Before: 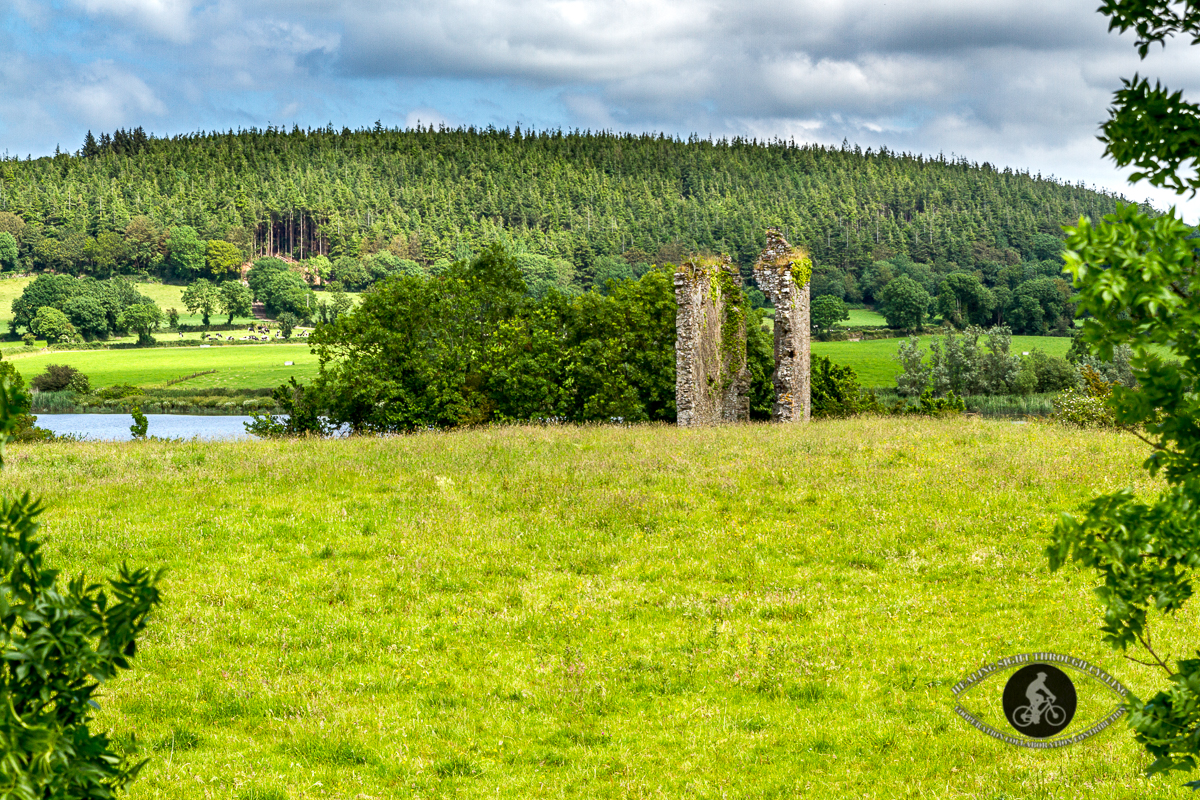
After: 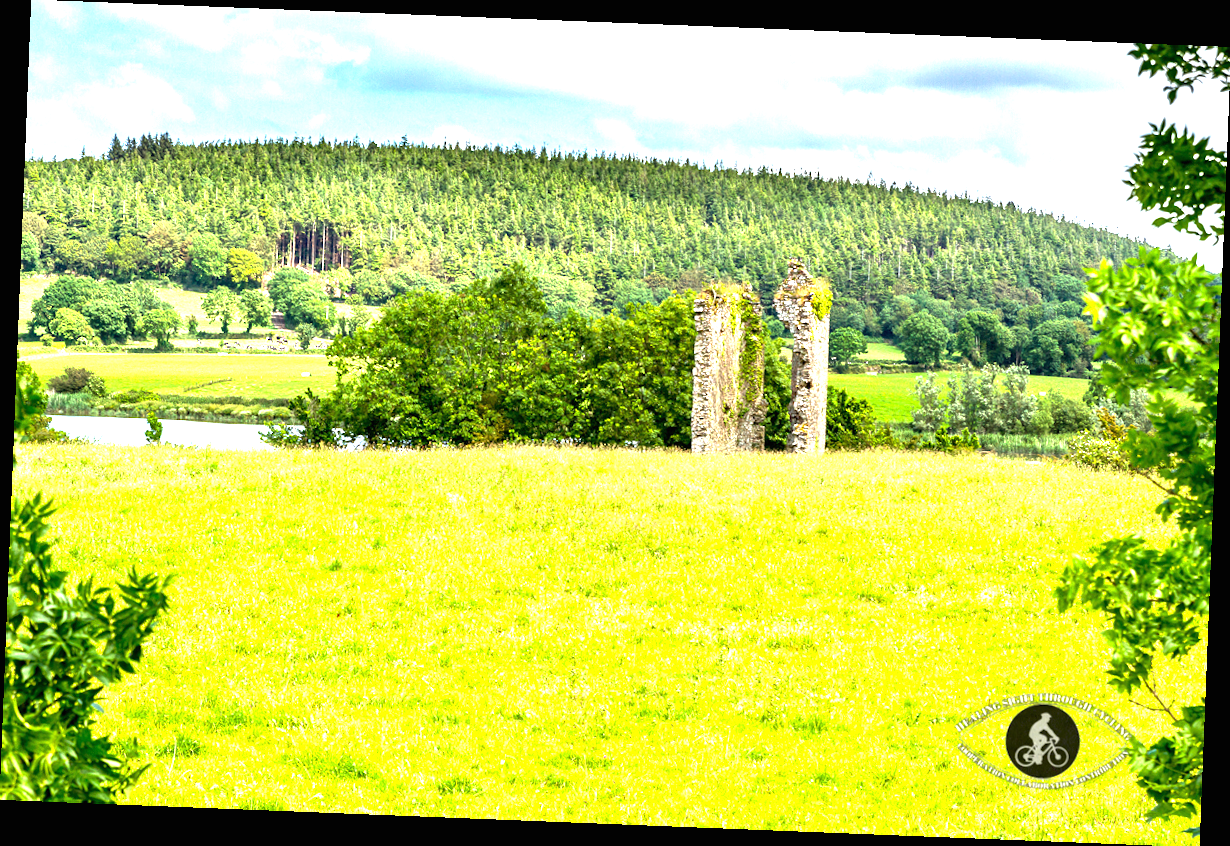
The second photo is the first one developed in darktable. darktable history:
rotate and perspective: rotation 2.27°, automatic cropping off
exposure: black level correction 0, exposure 1.5 EV, compensate exposure bias true, compensate highlight preservation false
